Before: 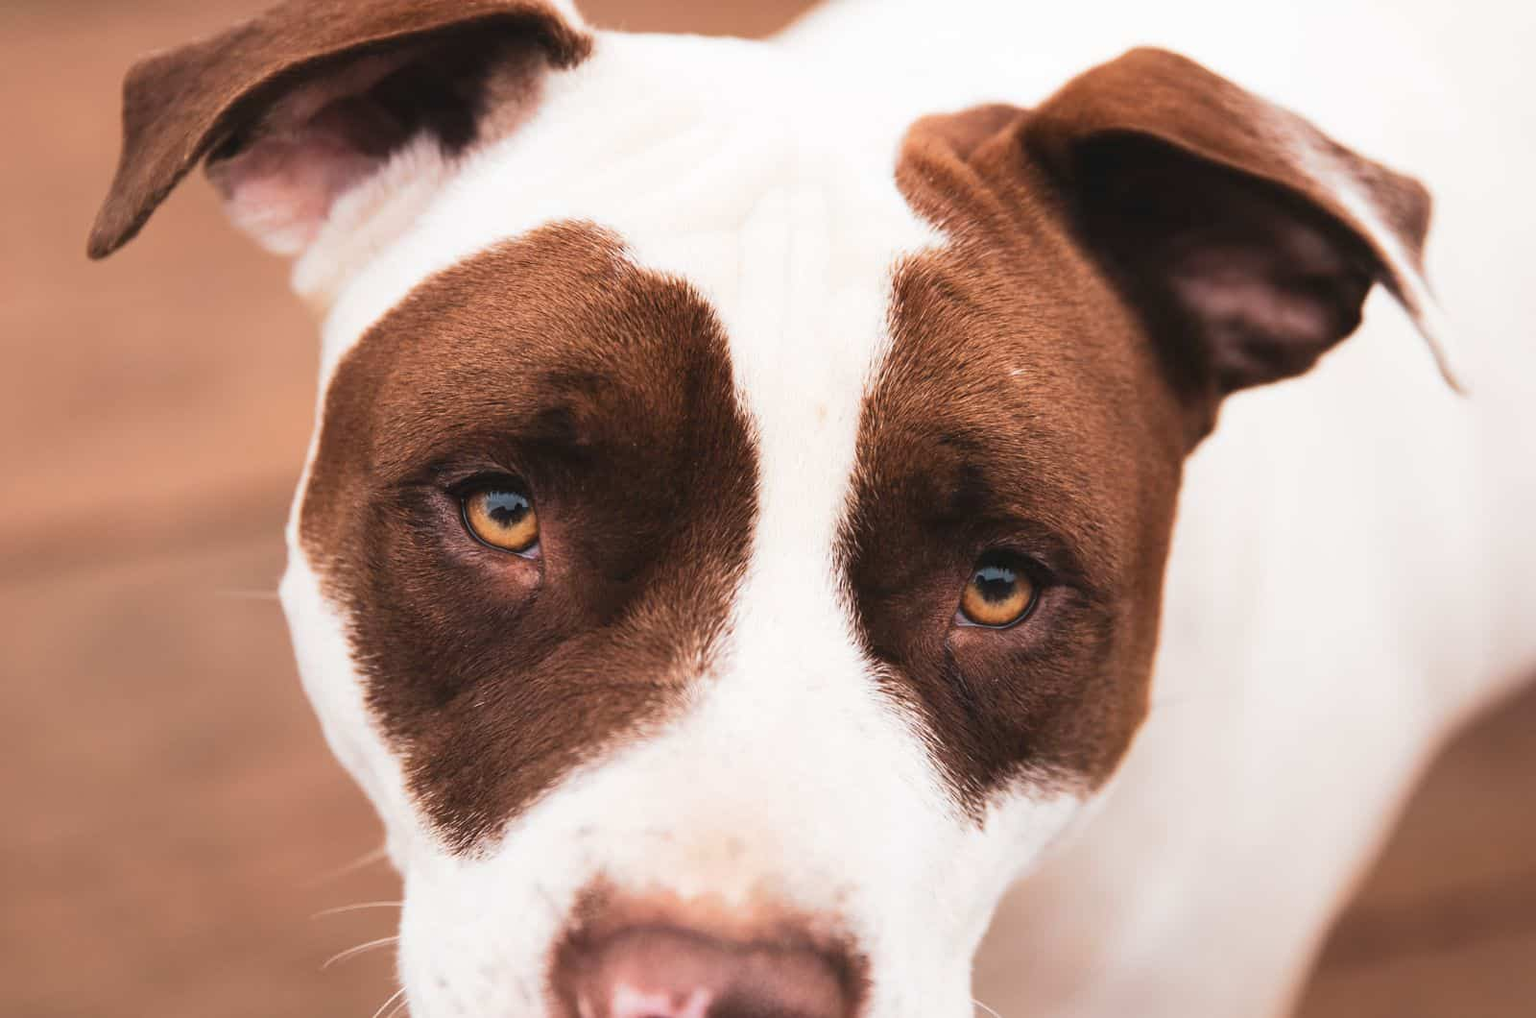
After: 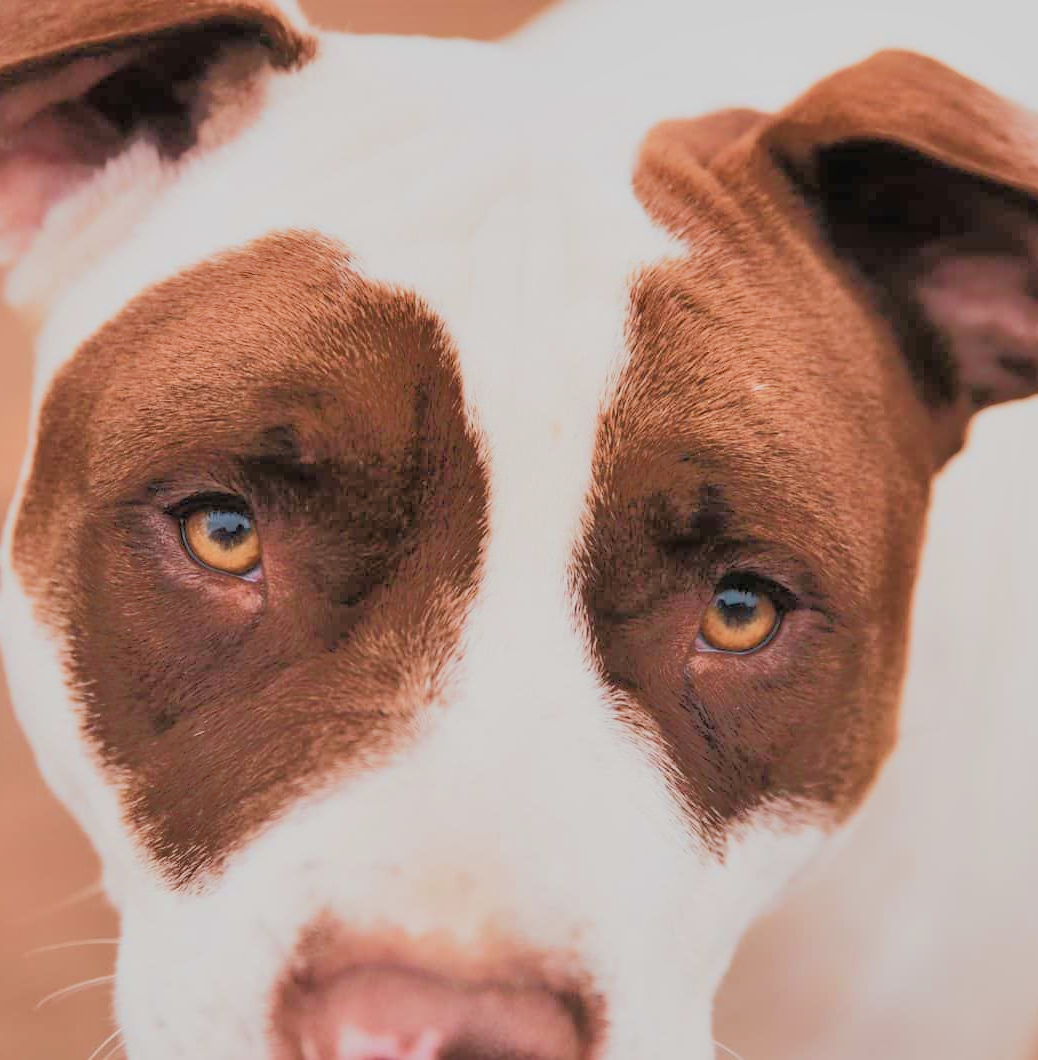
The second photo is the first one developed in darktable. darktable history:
filmic rgb: black relative exposure -7.15 EV, white relative exposure 5.39 EV, hardness 3.03
crop and rotate: left 18.771%, right 16.328%
tone equalizer: -8 EV -0.496 EV, -7 EV -0.308 EV, -6 EV -0.103 EV, -5 EV 0.431 EV, -4 EV 0.967 EV, -3 EV 0.789 EV, -2 EV -0.011 EV, -1 EV 0.141 EV, +0 EV -0.024 EV
exposure: exposure 0.606 EV, compensate highlight preservation false
shadows and highlights: shadows -20.08, white point adjustment -1.91, highlights -34.79, highlights color adjustment 42.89%
velvia: on, module defaults
